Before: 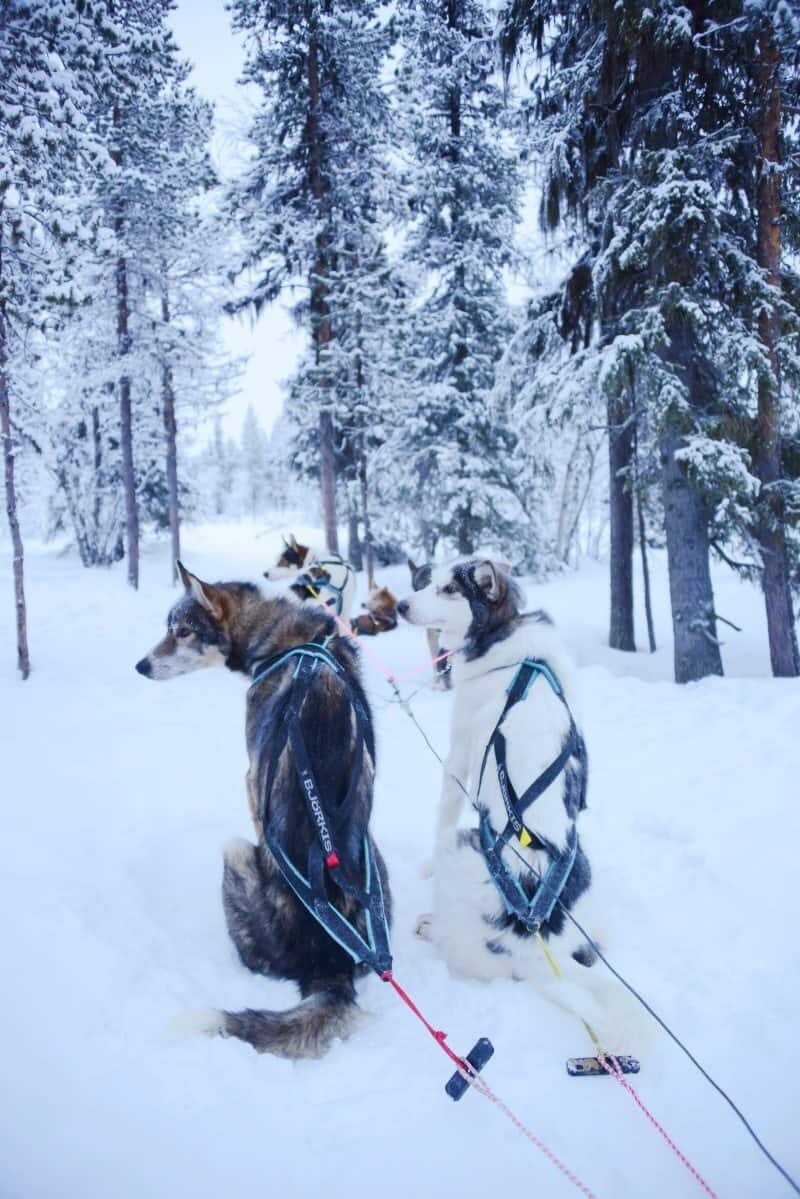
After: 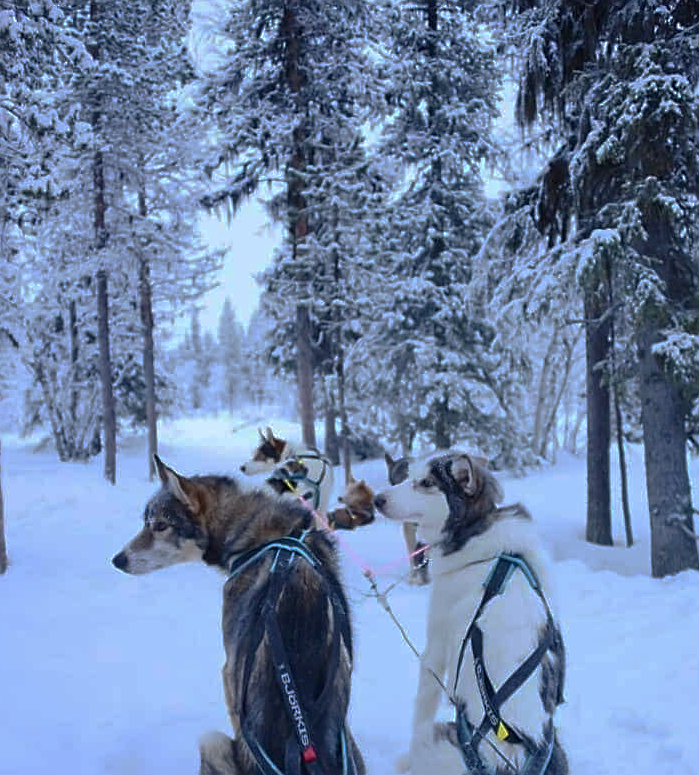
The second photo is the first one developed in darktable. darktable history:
base curve: curves: ch0 [(0, 0) (0.826, 0.587) (1, 1)], exposure shift 0.01, preserve colors none
sharpen: on, module defaults
crop: left 2.958%, top 8.887%, right 9.627%, bottom 26.427%
